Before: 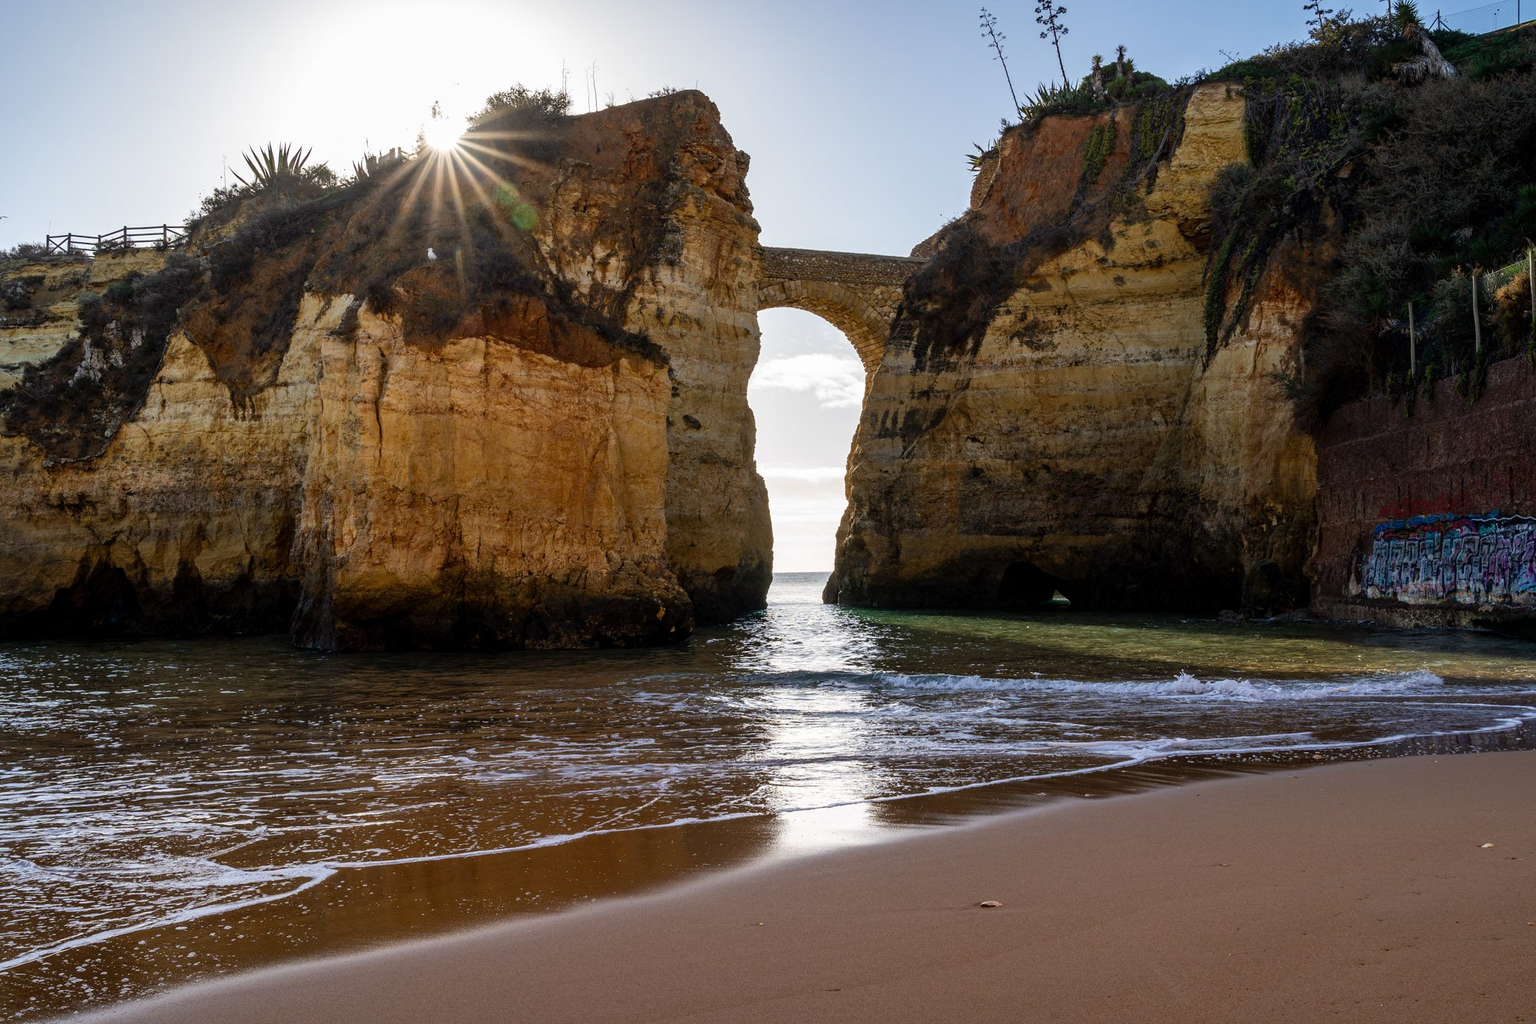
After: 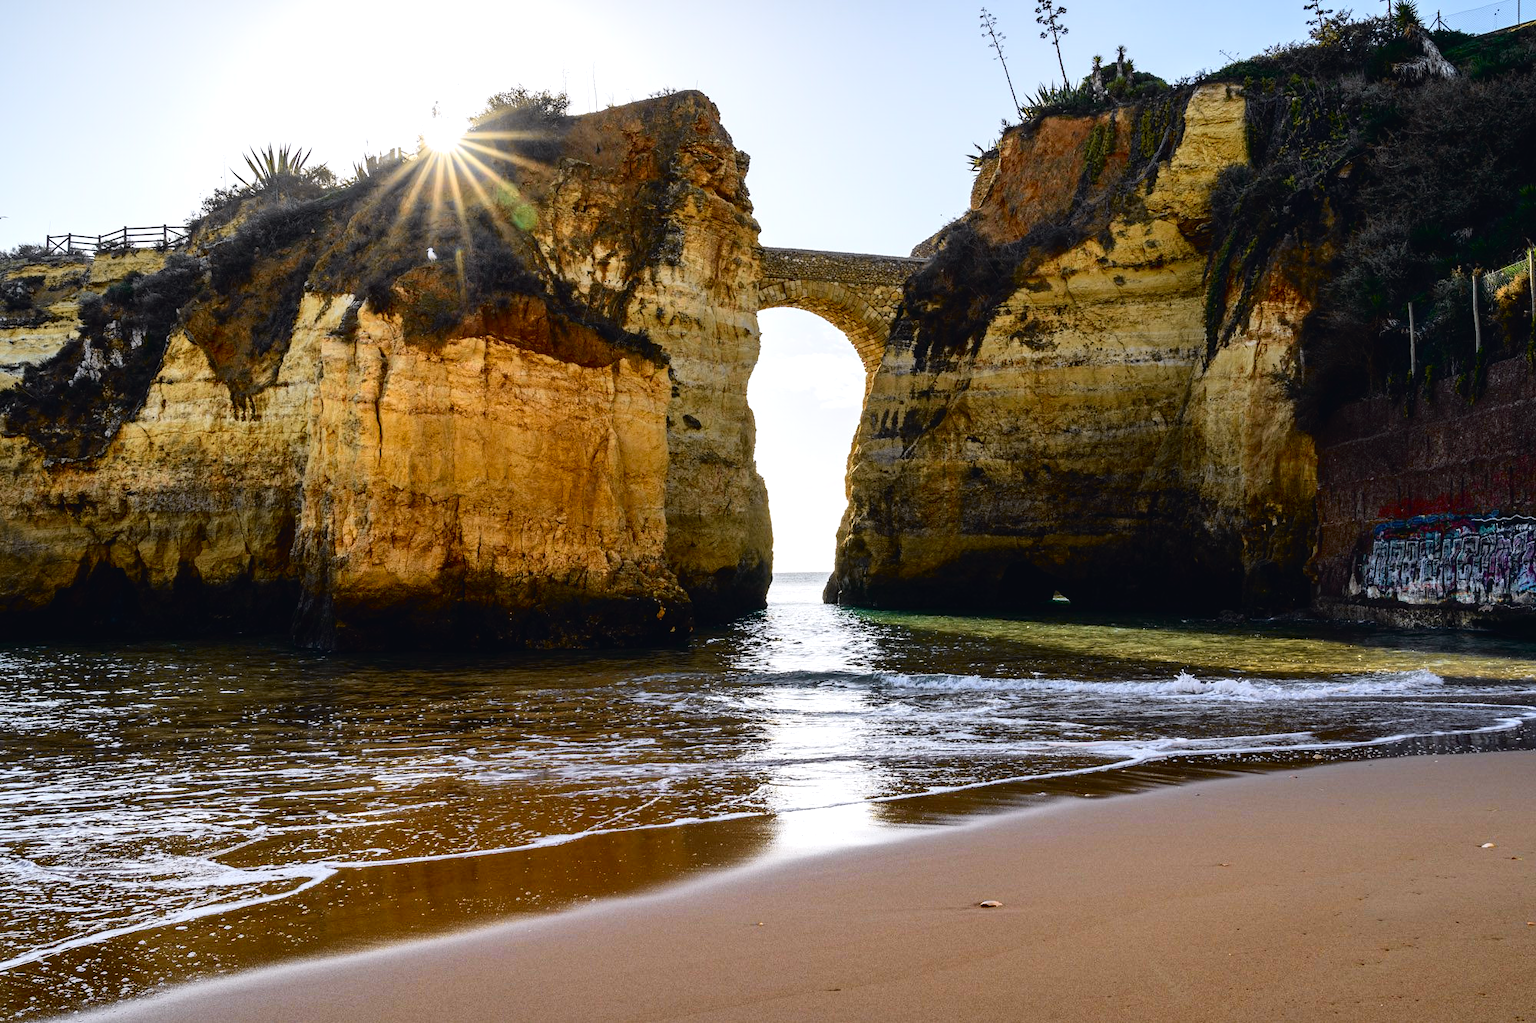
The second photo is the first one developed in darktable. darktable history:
tone curve: curves: ch0 [(0, 0.023) (0.104, 0.058) (0.21, 0.162) (0.469, 0.524) (0.579, 0.65) (0.725, 0.8) (0.858, 0.903) (1, 0.974)]; ch1 [(0, 0) (0.414, 0.395) (0.447, 0.447) (0.502, 0.501) (0.521, 0.512) (0.566, 0.566) (0.618, 0.61) (0.654, 0.642) (1, 1)]; ch2 [(0, 0) (0.369, 0.388) (0.437, 0.453) (0.492, 0.485) (0.524, 0.508) (0.553, 0.566) (0.583, 0.608) (1, 1)], color space Lab, independent channels, preserve colors none
color zones: curves: ch1 [(0, 0.525) (0.143, 0.556) (0.286, 0.52) (0.429, 0.5) (0.571, 0.5) (0.714, 0.5) (0.857, 0.503) (1, 0.525)]
exposure: black level correction 0.001, exposure 0.5 EV, compensate exposure bias true, compensate highlight preservation false
